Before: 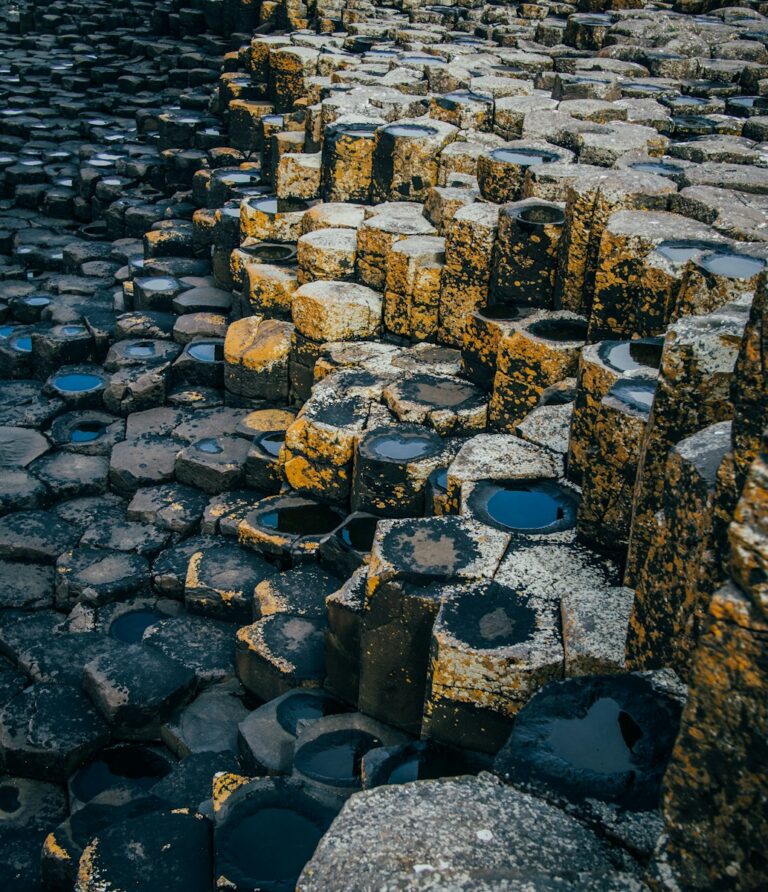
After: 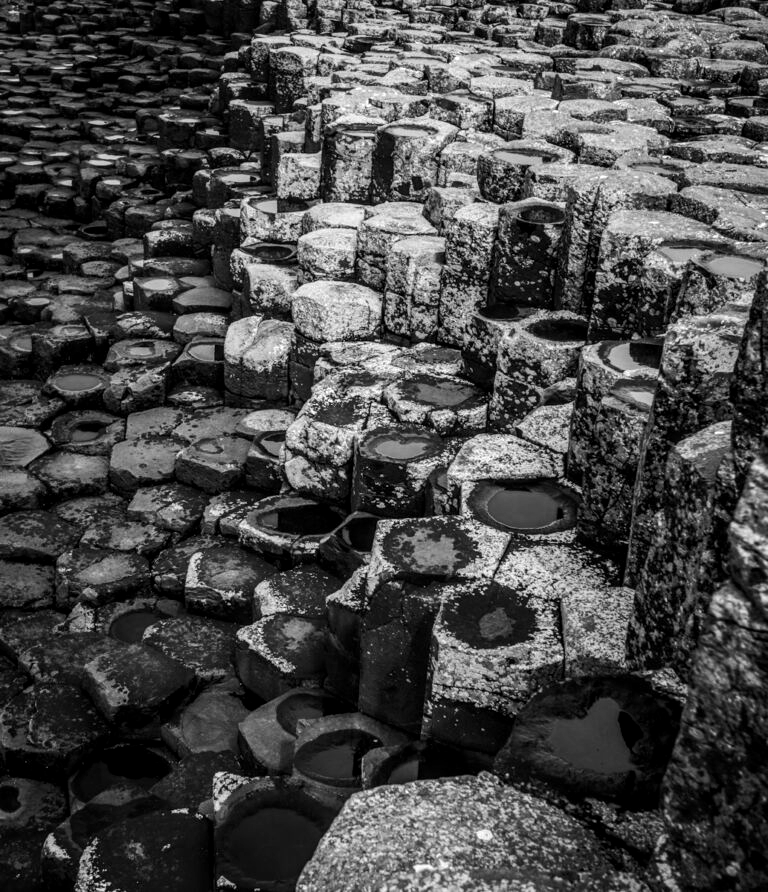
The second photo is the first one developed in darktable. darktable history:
tone equalizer: -8 EV -0.409 EV, -7 EV -0.421 EV, -6 EV -0.311 EV, -5 EV -0.257 EV, -3 EV 0.24 EV, -2 EV 0.317 EV, -1 EV 0.394 EV, +0 EV 0.42 EV, edges refinement/feathering 500, mask exposure compensation -1.57 EV, preserve details no
color zones: curves: ch0 [(0.004, 0.588) (0.116, 0.636) (0.259, 0.476) (0.423, 0.464) (0.75, 0.5)]; ch1 [(0, 0) (0.143, 0) (0.286, 0) (0.429, 0) (0.571, 0) (0.714, 0) (0.857, 0)]
local contrast: detail 130%
